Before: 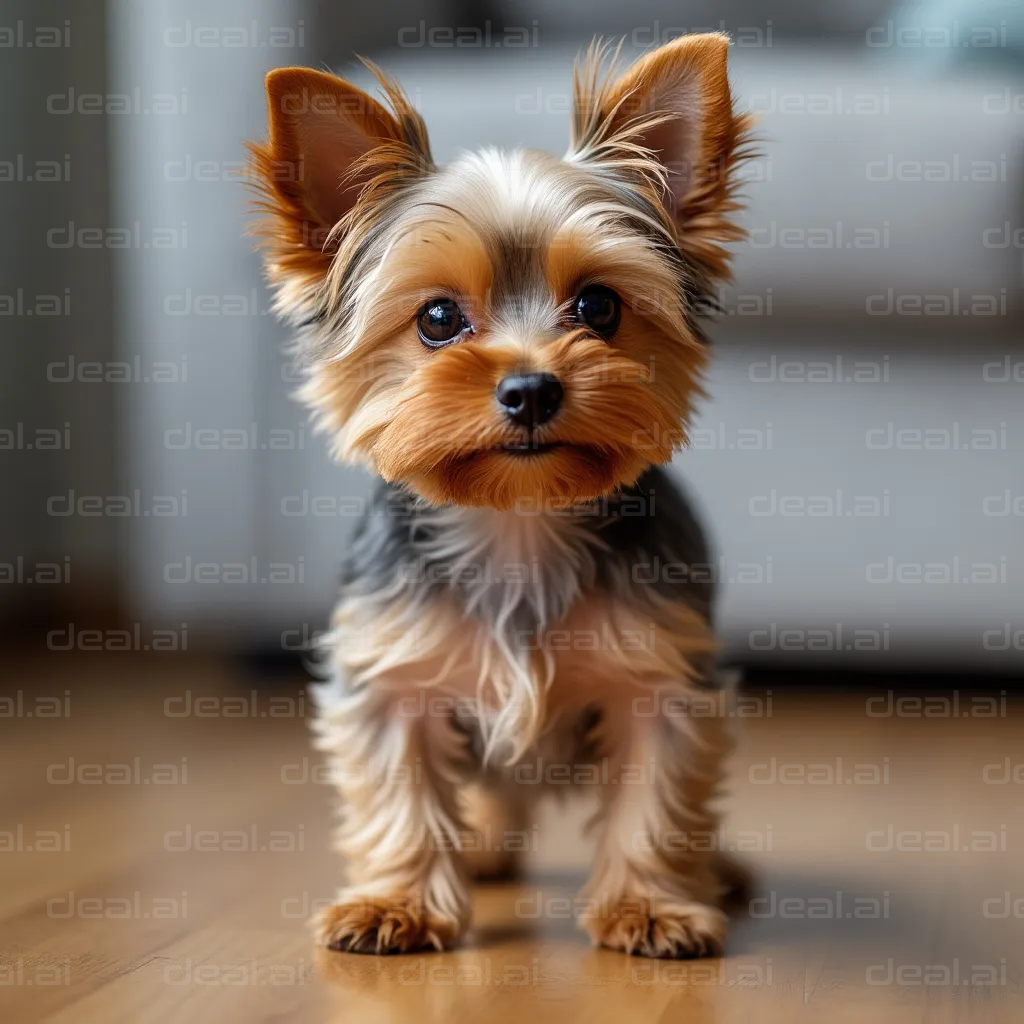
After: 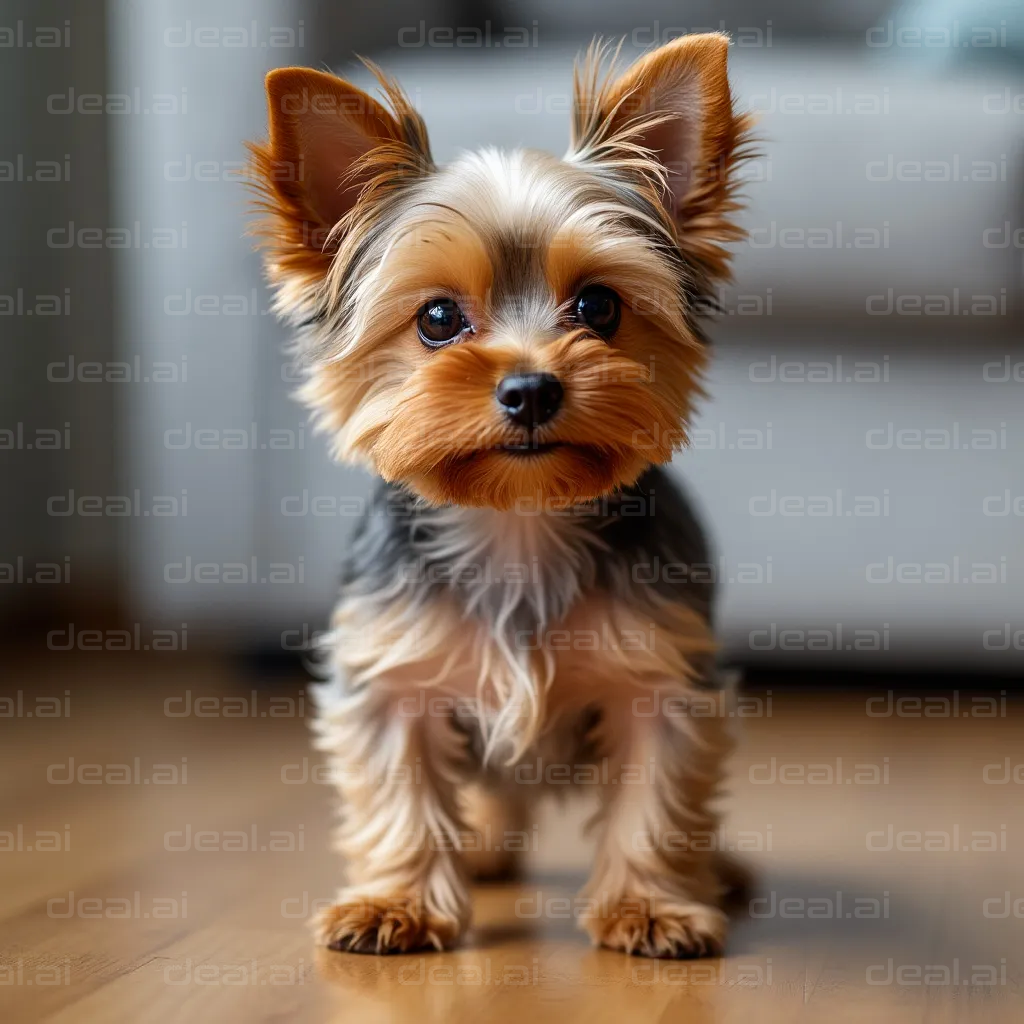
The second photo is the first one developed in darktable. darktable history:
contrast brightness saturation: contrast 0.081, saturation 0.019
